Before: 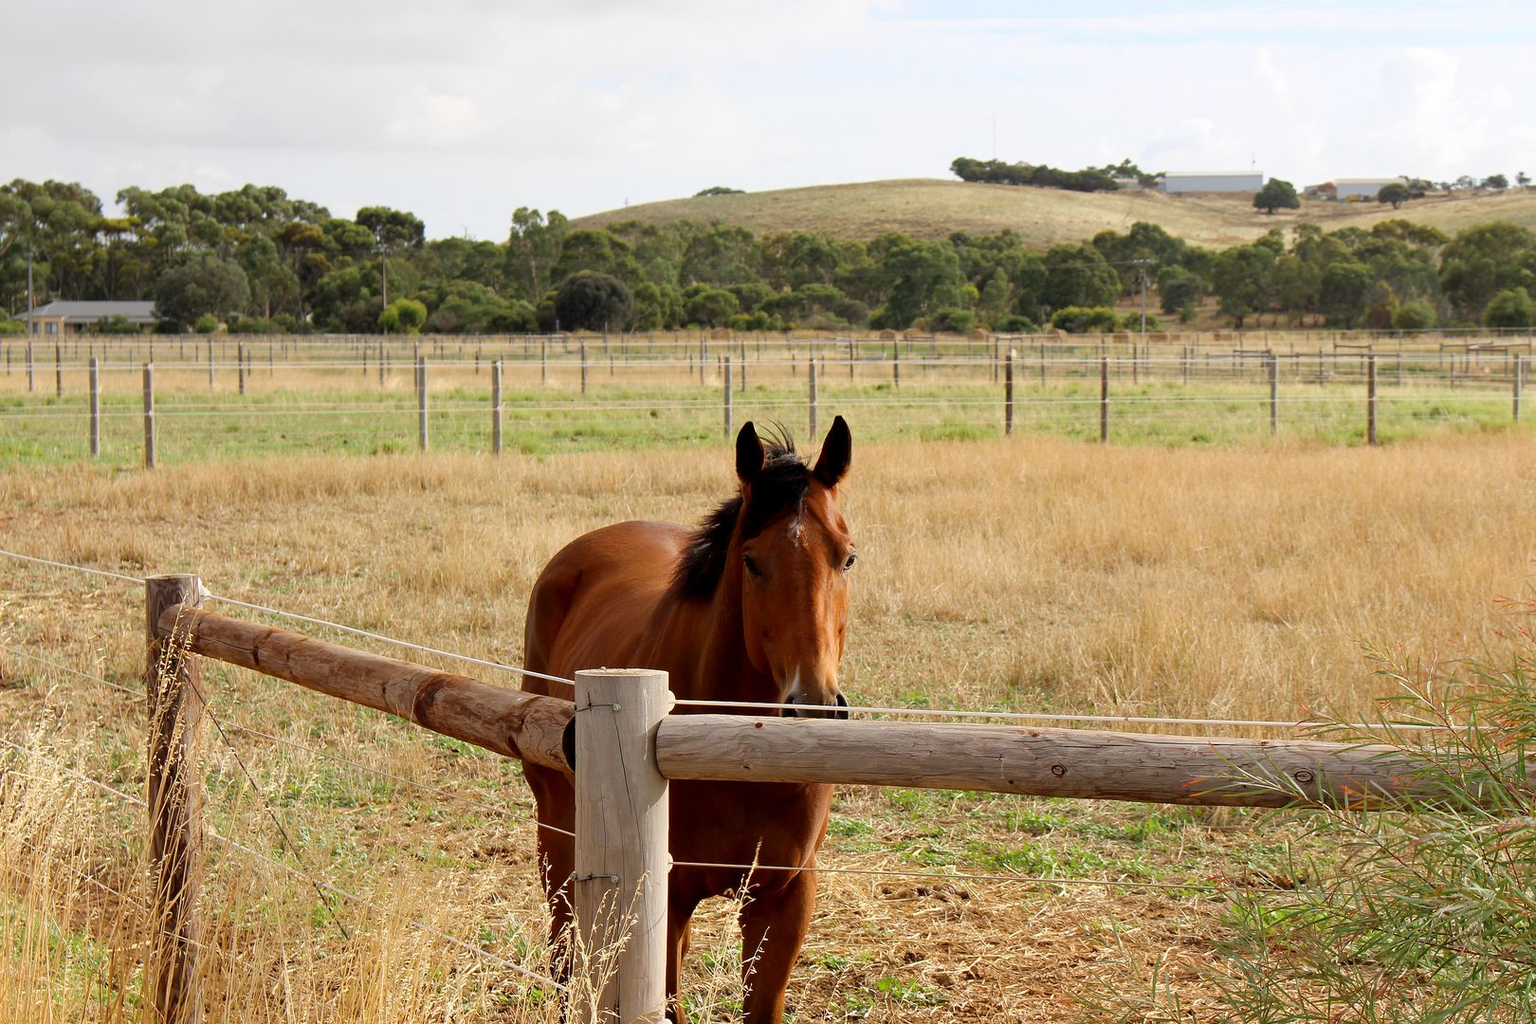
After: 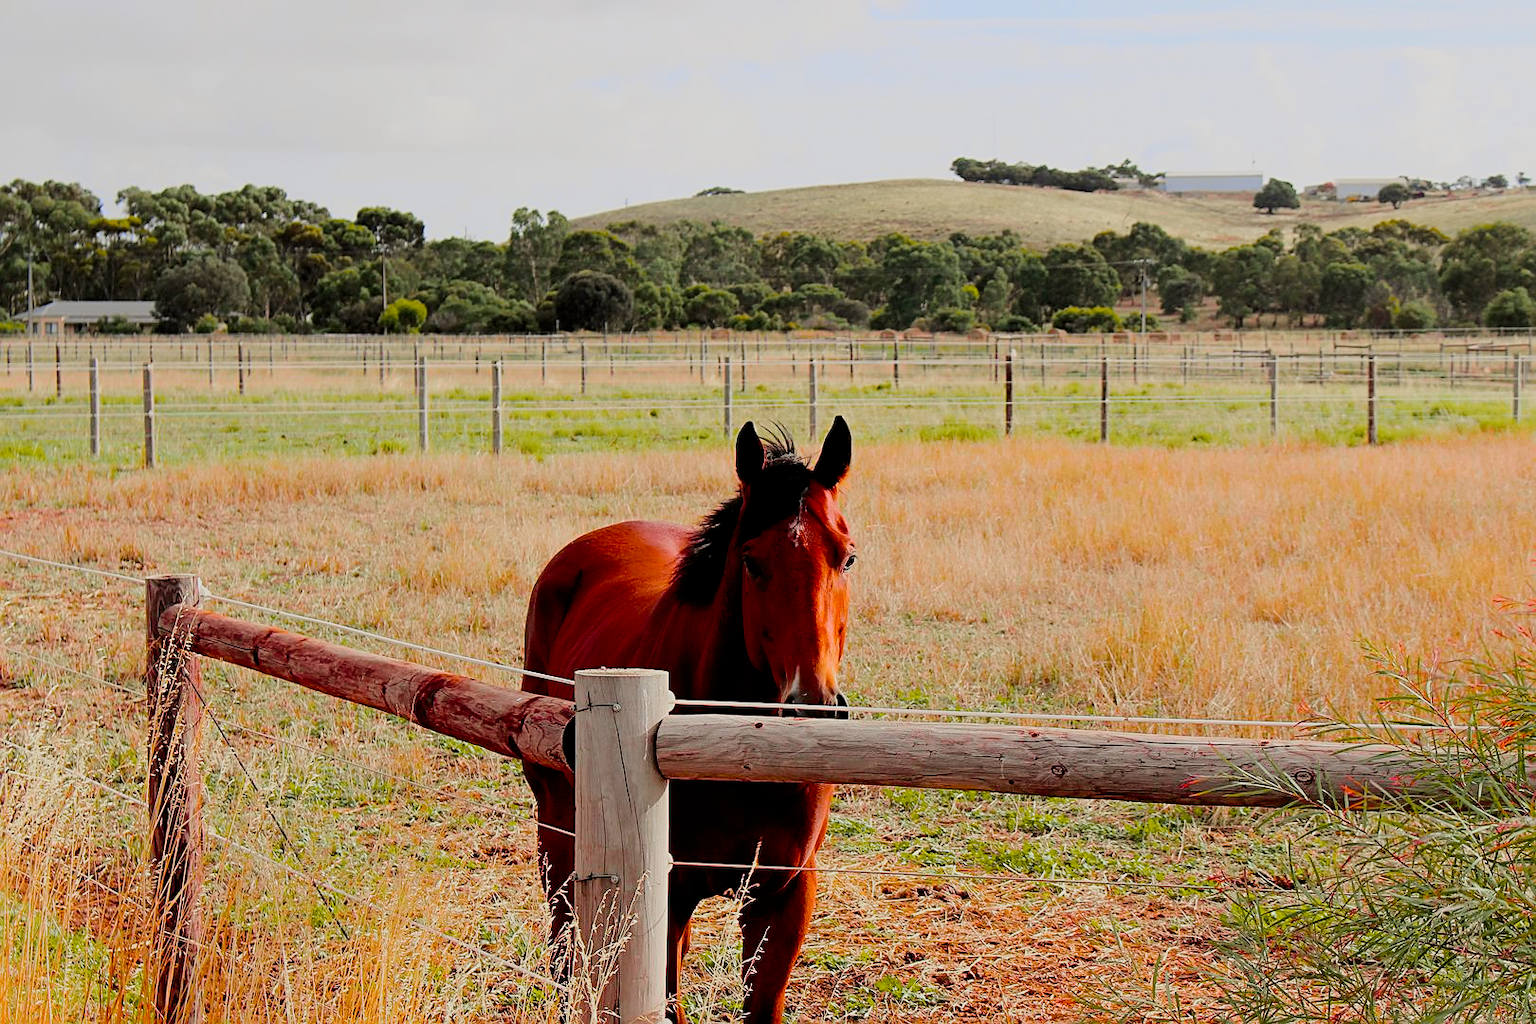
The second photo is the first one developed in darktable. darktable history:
filmic rgb: middle gray luminance 18.42%, black relative exposure -9 EV, white relative exposure 3.75 EV, threshold 6 EV, target black luminance 0%, hardness 4.85, latitude 67.35%, contrast 0.955, highlights saturation mix 20%, shadows ↔ highlights balance 21.36%, add noise in highlights 0, preserve chrominance luminance Y, color science v3 (2019), use custom middle-gray values true, iterations of high-quality reconstruction 0, contrast in highlights soft, enable highlight reconstruction true
color balance rgb: perceptual saturation grading › global saturation 8.89%, saturation formula JzAzBz (2021)
sharpen: on, module defaults
vibrance: vibrance 22%
tone curve: curves: ch0 [(0, 0) (0.23, 0.189) (0.486, 0.52) (0.822, 0.825) (0.994, 0.955)]; ch1 [(0, 0) (0.226, 0.261) (0.379, 0.442) (0.469, 0.468) (0.495, 0.498) (0.514, 0.509) (0.561, 0.603) (0.59, 0.656) (1, 1)]; ch2 [(0, 0) (0.269, 0.299) (0.459, 0.43) (0.498, 0.5) (0.523, 0.52) (0.586, 0.569) (0.635, 0.617) (0.659, 0.681) (0.718, 0.764) (1, 1)], color space Lab, independent channels, preserve colors none
